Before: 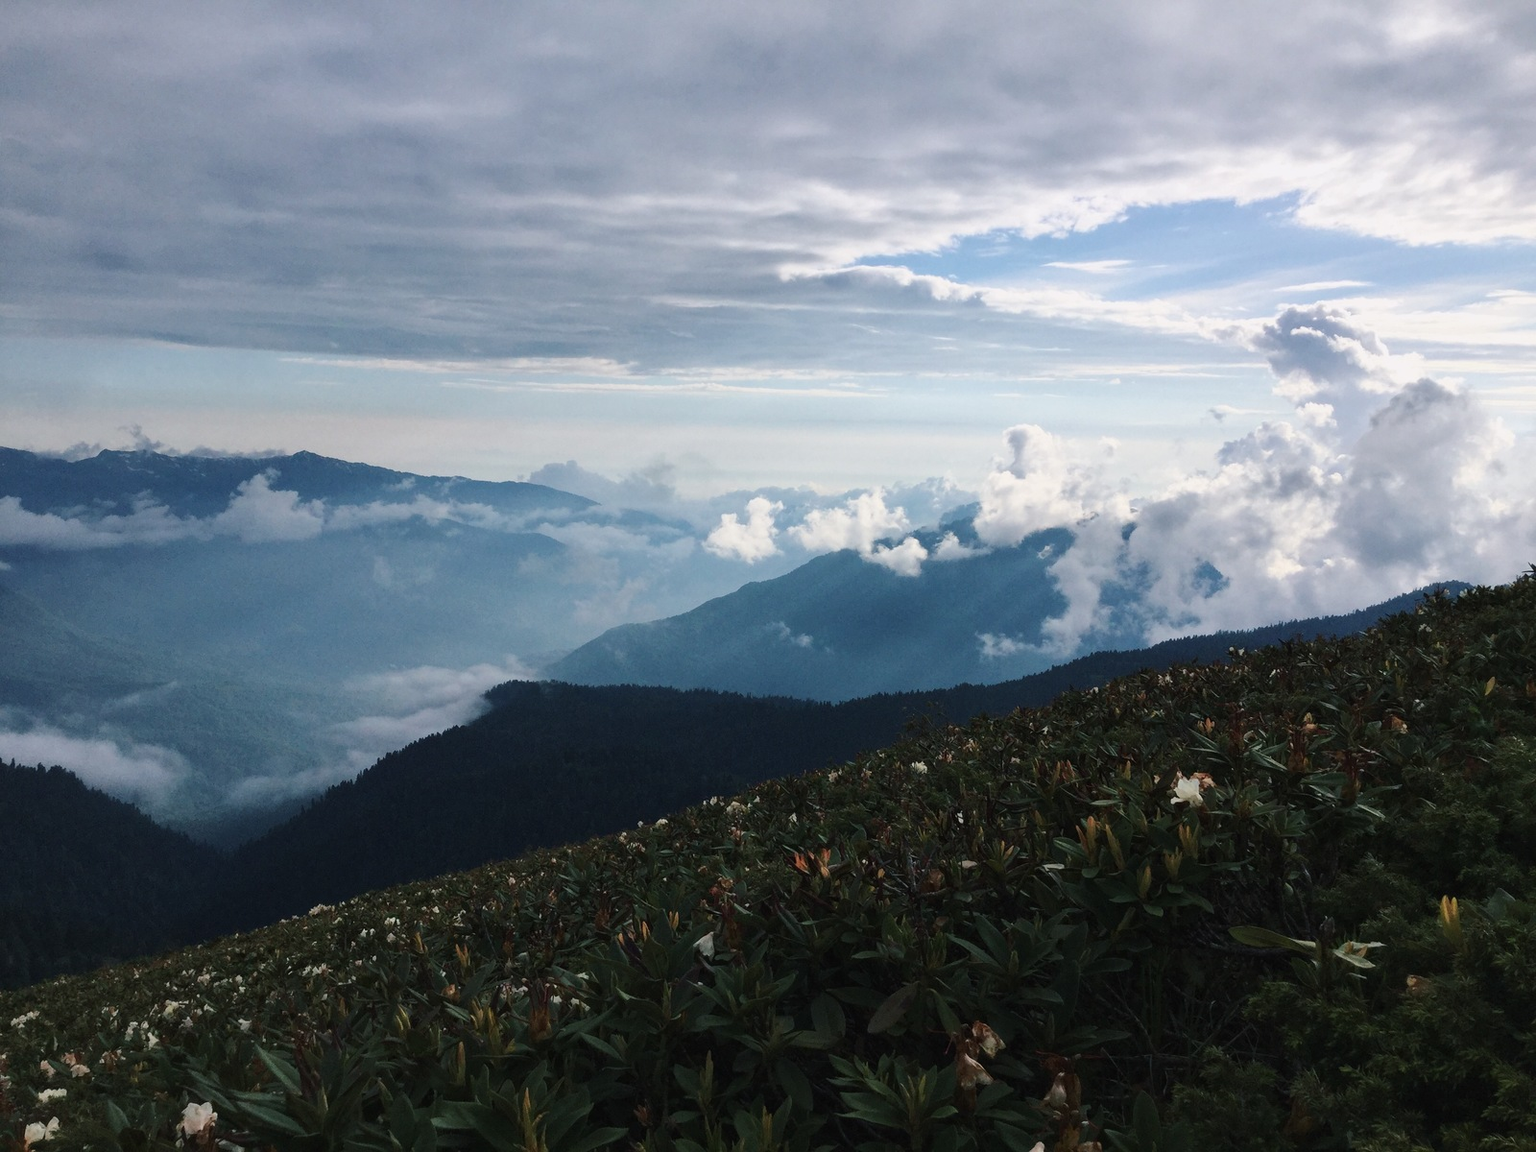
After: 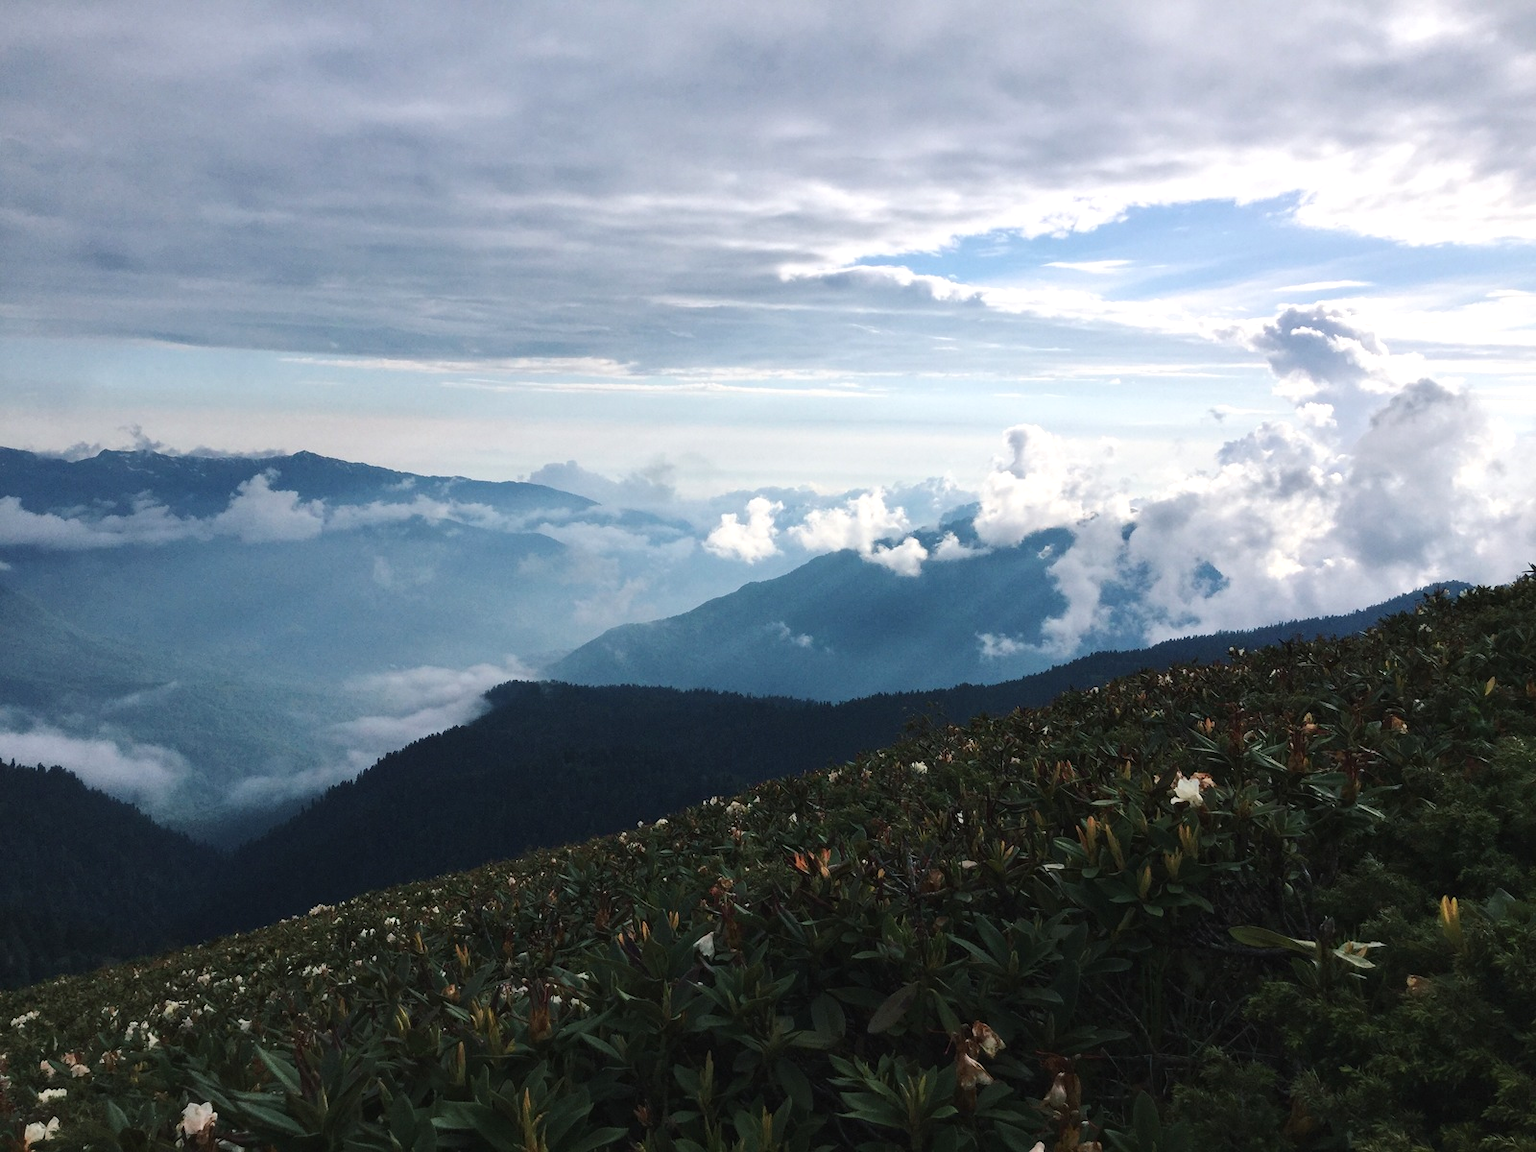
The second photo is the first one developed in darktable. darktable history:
tone equalizer: mask exposure compensation -0.514 EV
exposure: black level correction 0, exposure 0.301 EV, compensate highlight preservation false
